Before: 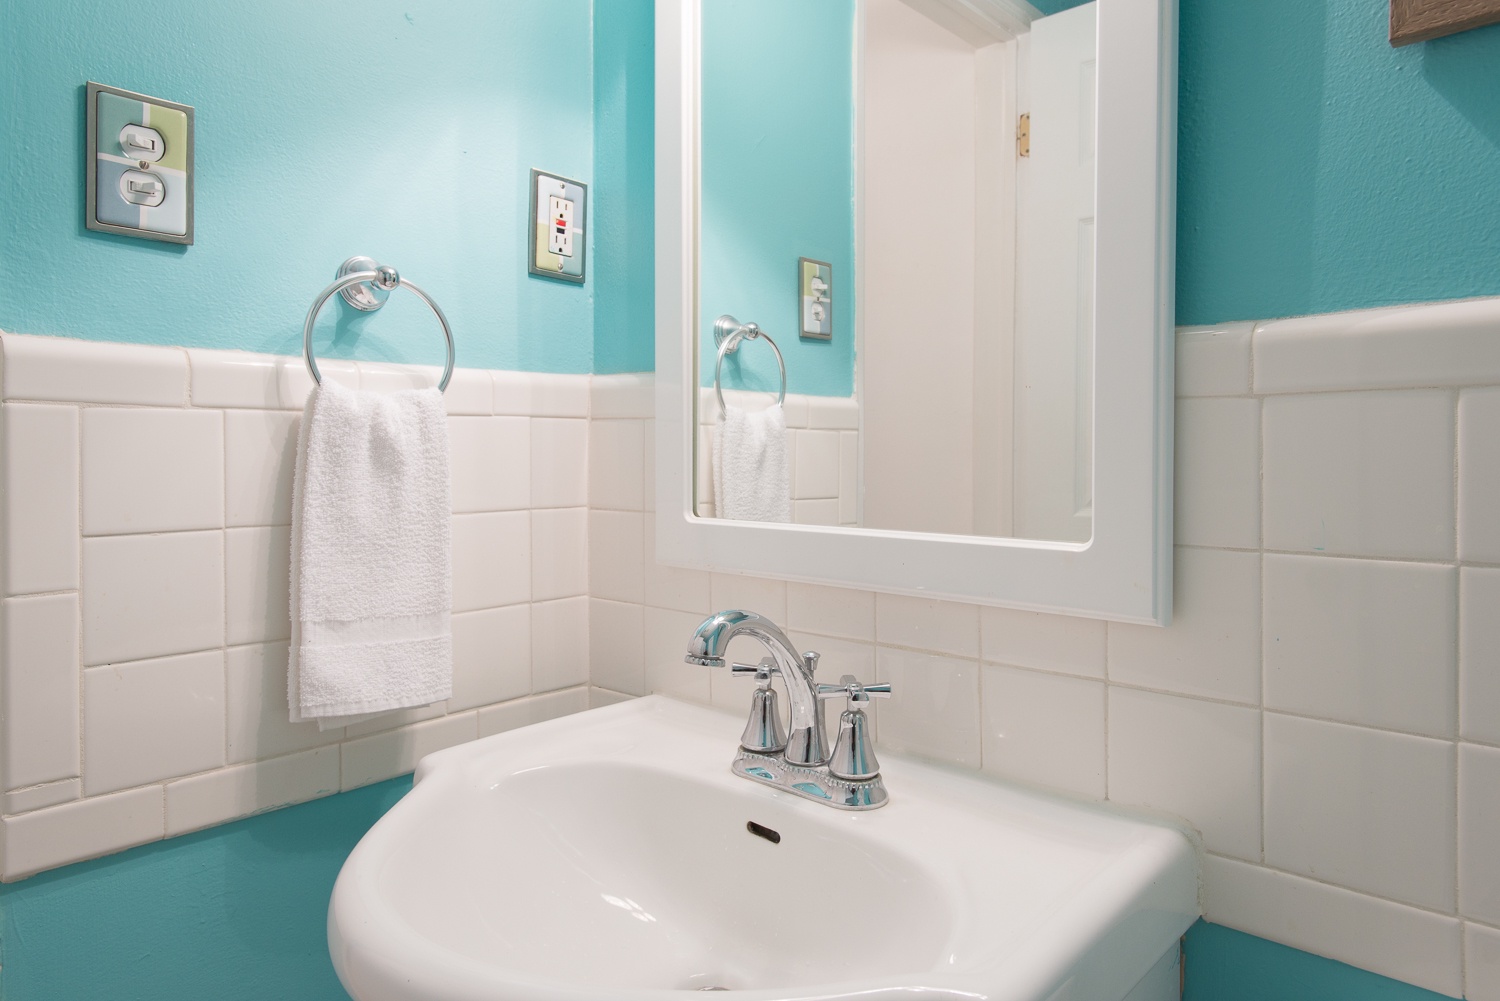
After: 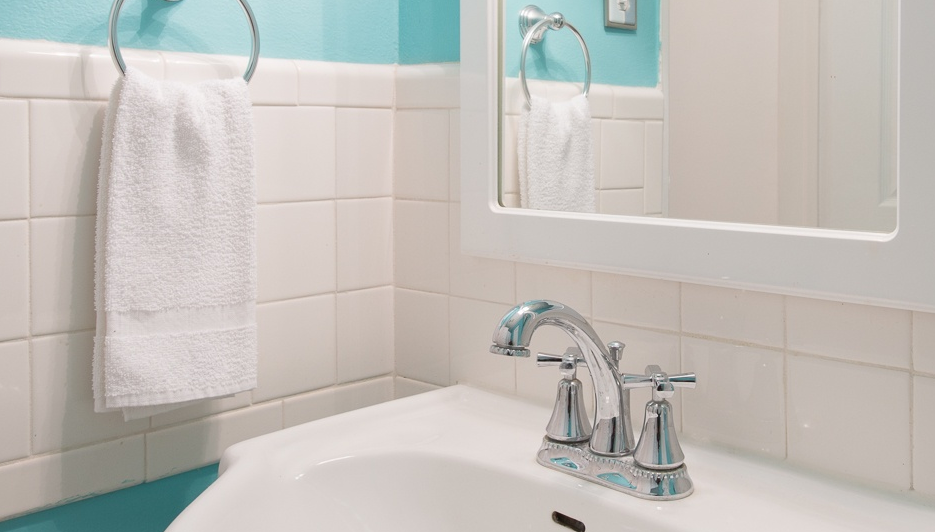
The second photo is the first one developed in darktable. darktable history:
crop: left 13.02%, top 31.024%, right 24.601%, bottom 15.789%
